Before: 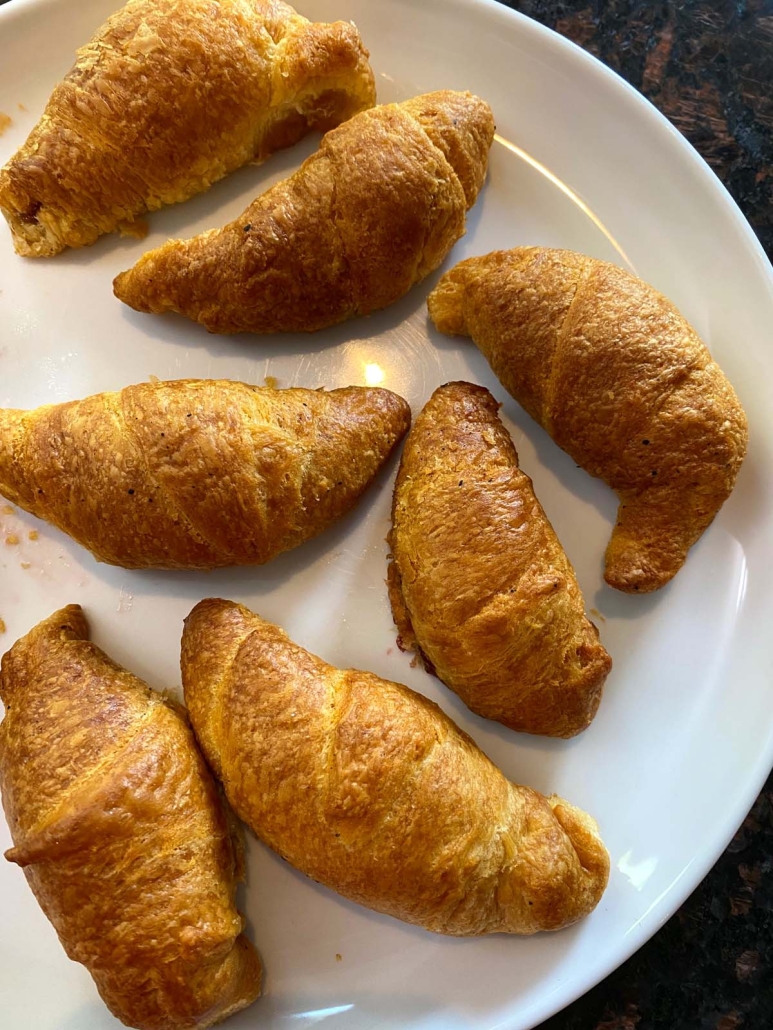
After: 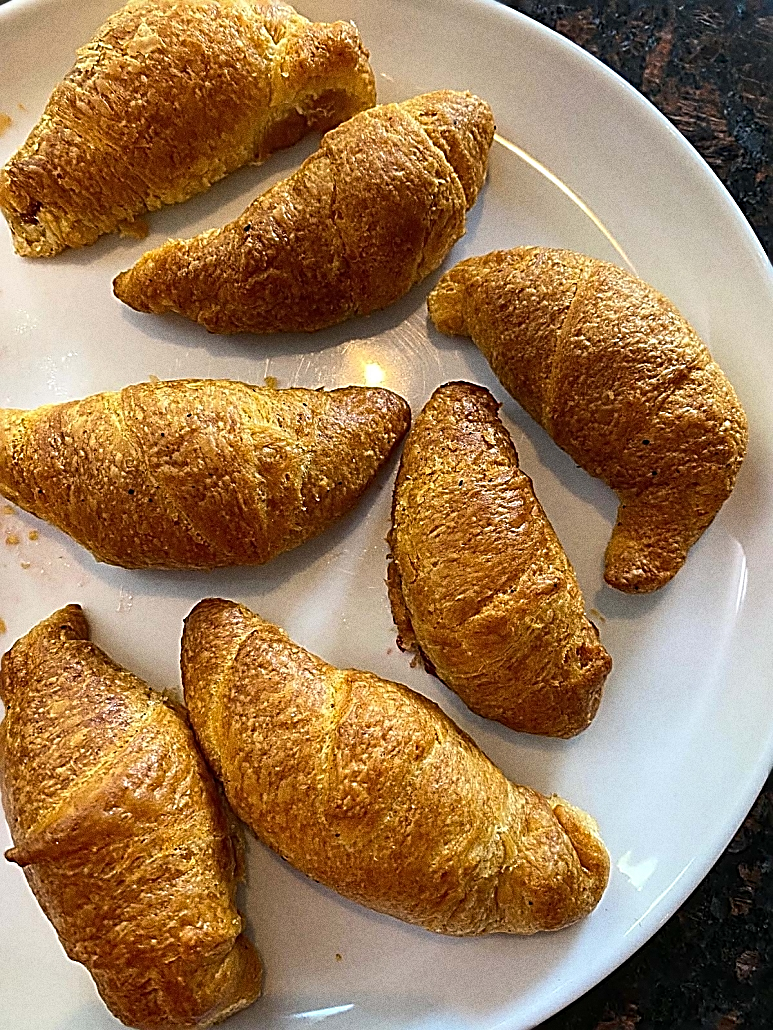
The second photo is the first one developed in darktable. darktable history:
sharpen: amount 2
grain: coarseness 0.09 ISO, strength 40%
